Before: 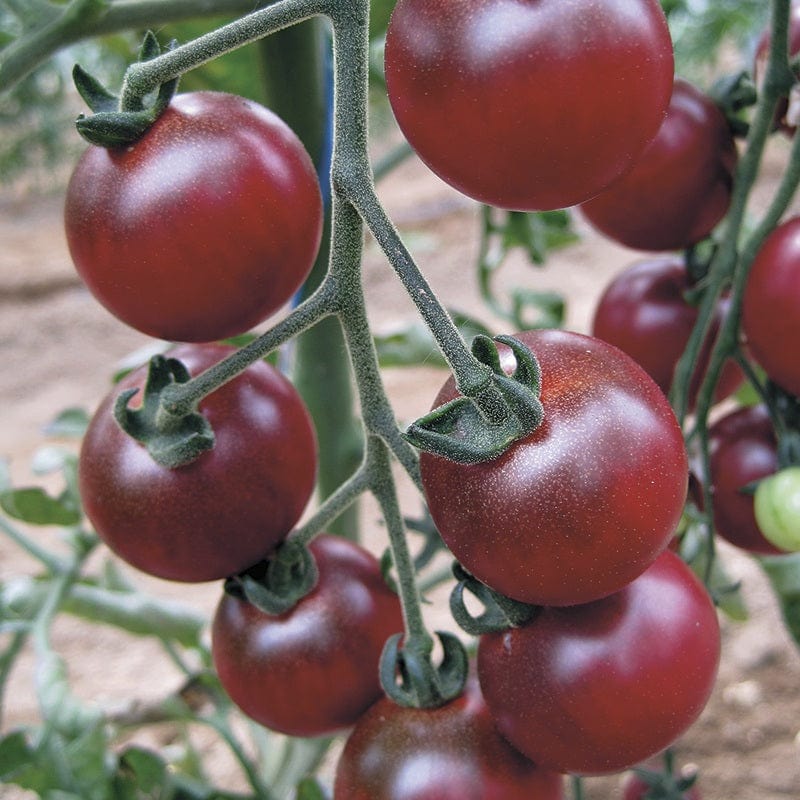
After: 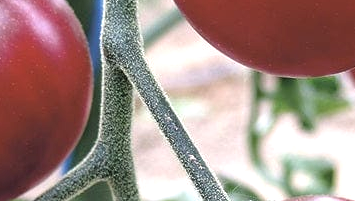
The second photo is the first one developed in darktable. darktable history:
tone equalizer: -8 EV -0.721 EV, -7 EV -0.719 EV, -6 EV -0.634 EV, -5 EV -0.404 EV, -3 EV 0.38 EV, -2 EV 0.6 EV, -1 EV 0.697 EV, +0 EV 0.746 EV
crop: left 28.791%, top 16.857%, right 26.794%, bottom 57.901%
